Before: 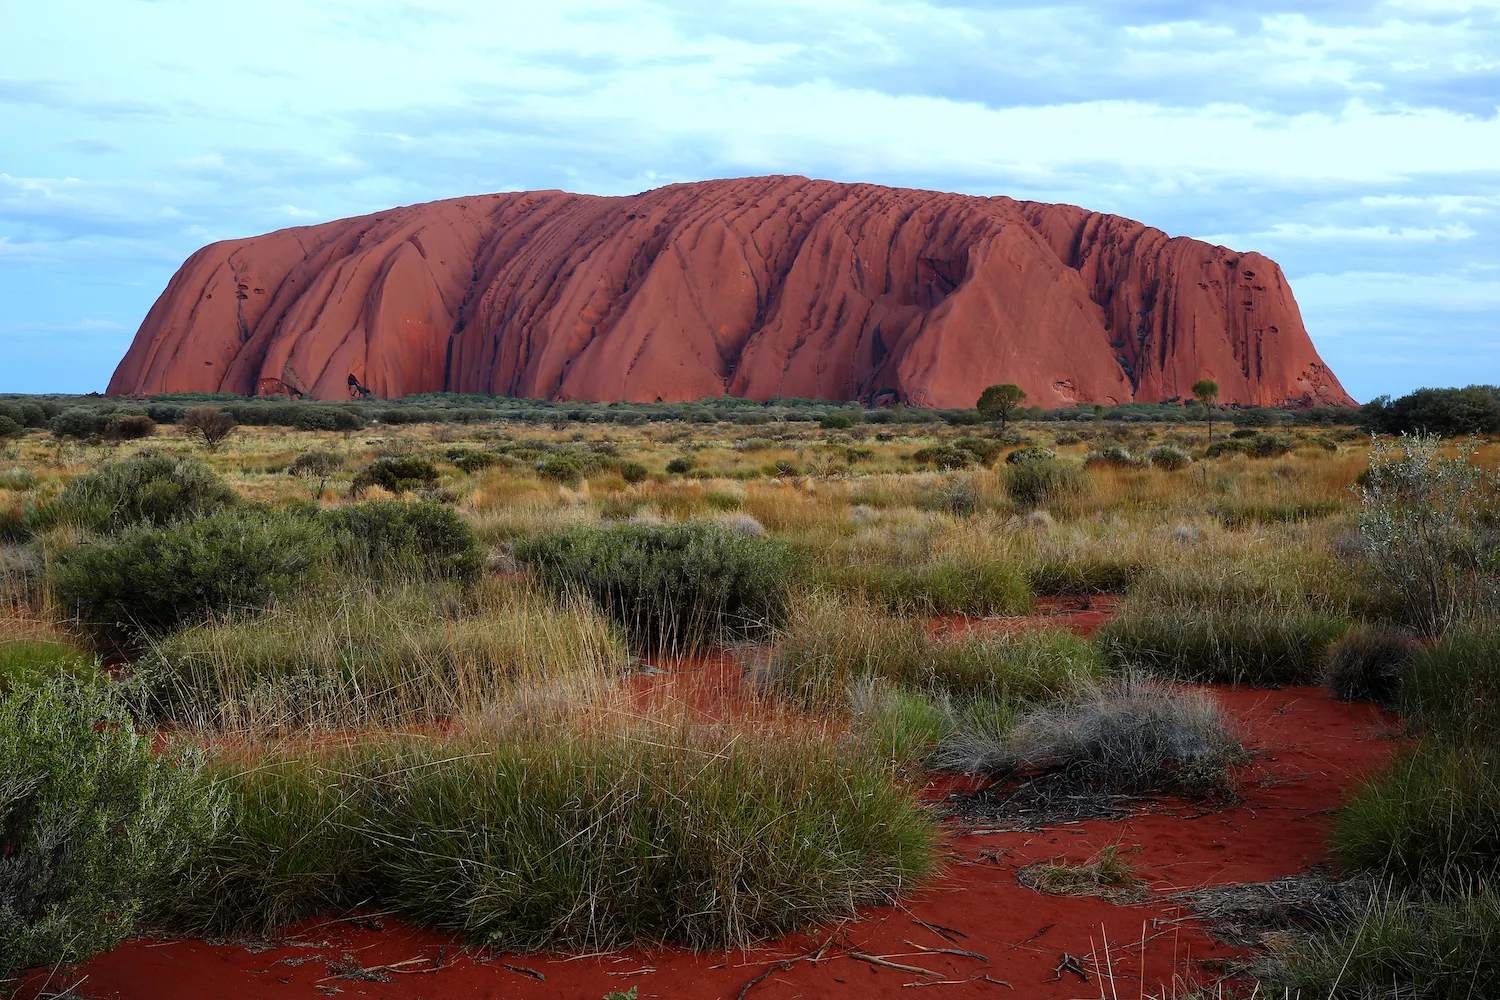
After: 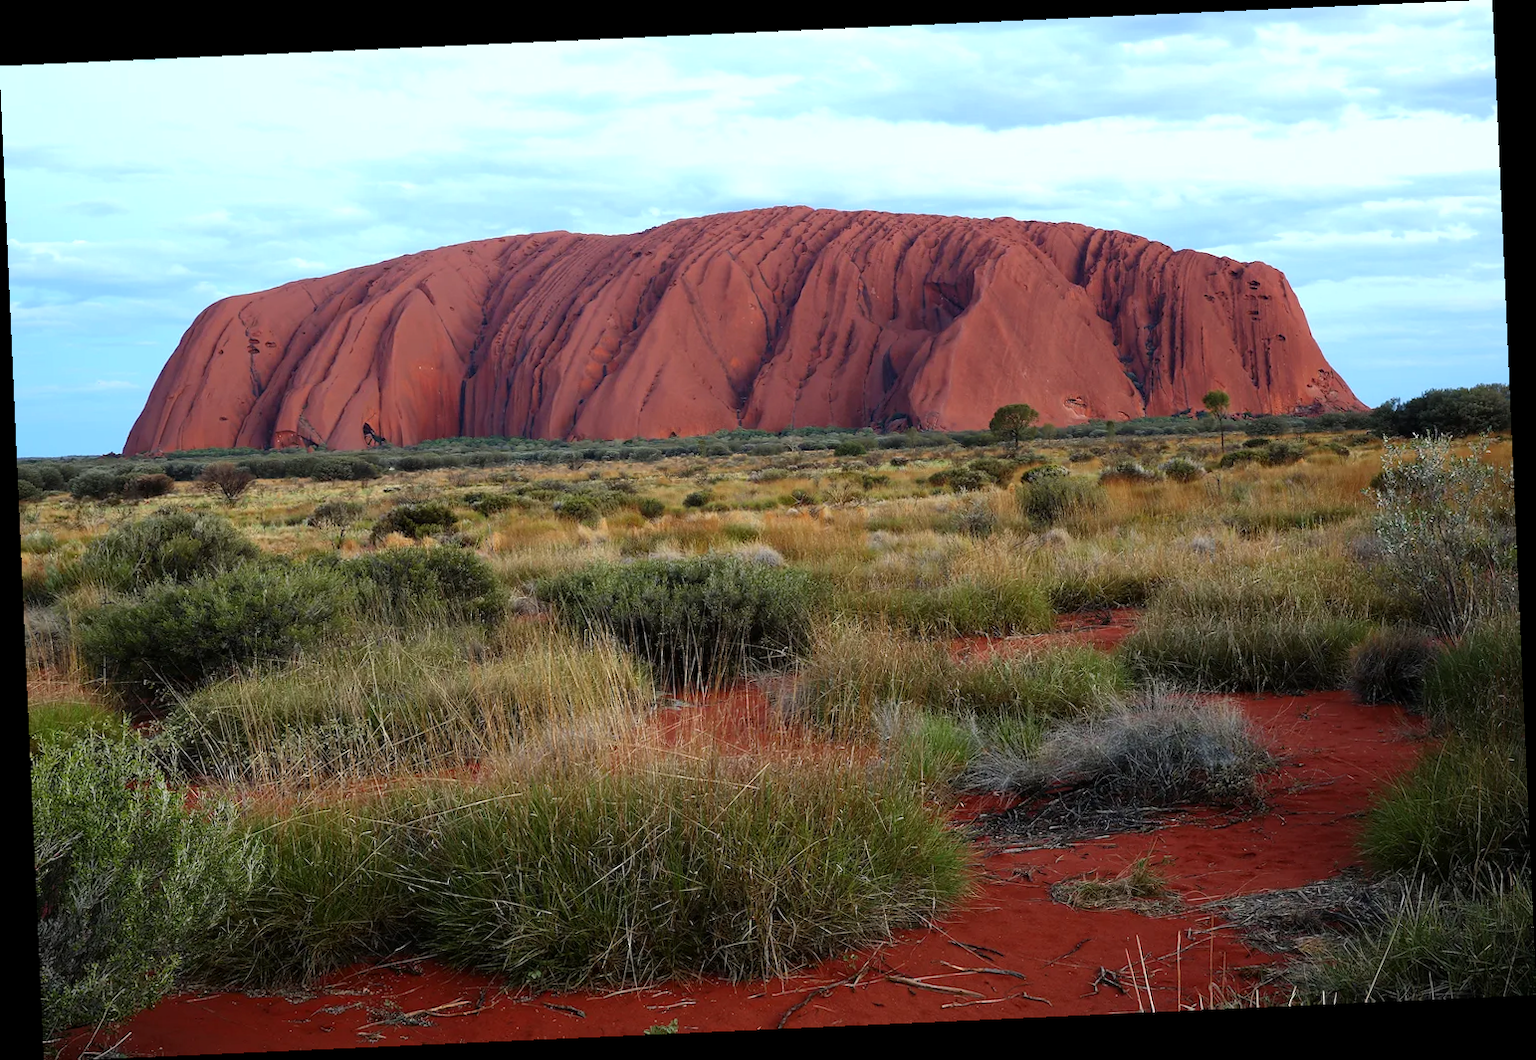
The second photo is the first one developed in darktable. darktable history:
exposure: exposure 0.2 EV, compensate highlight preservation false
rotate and perspective: rotation -2.56°, automatic cropping off
